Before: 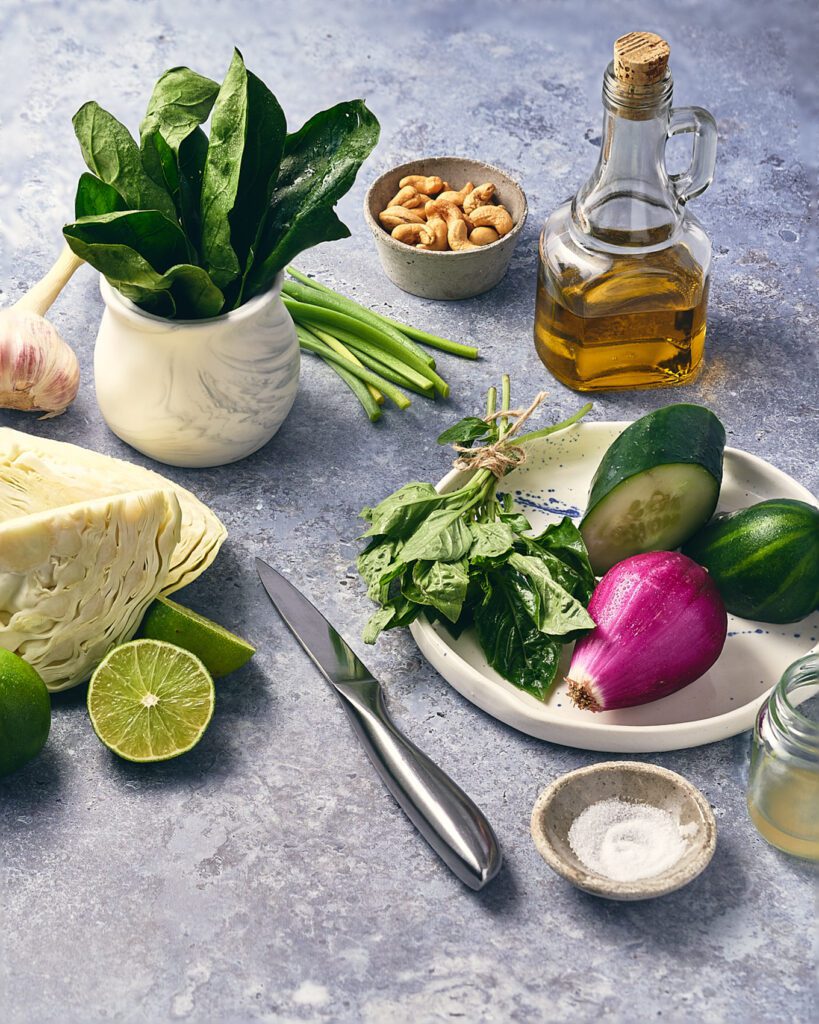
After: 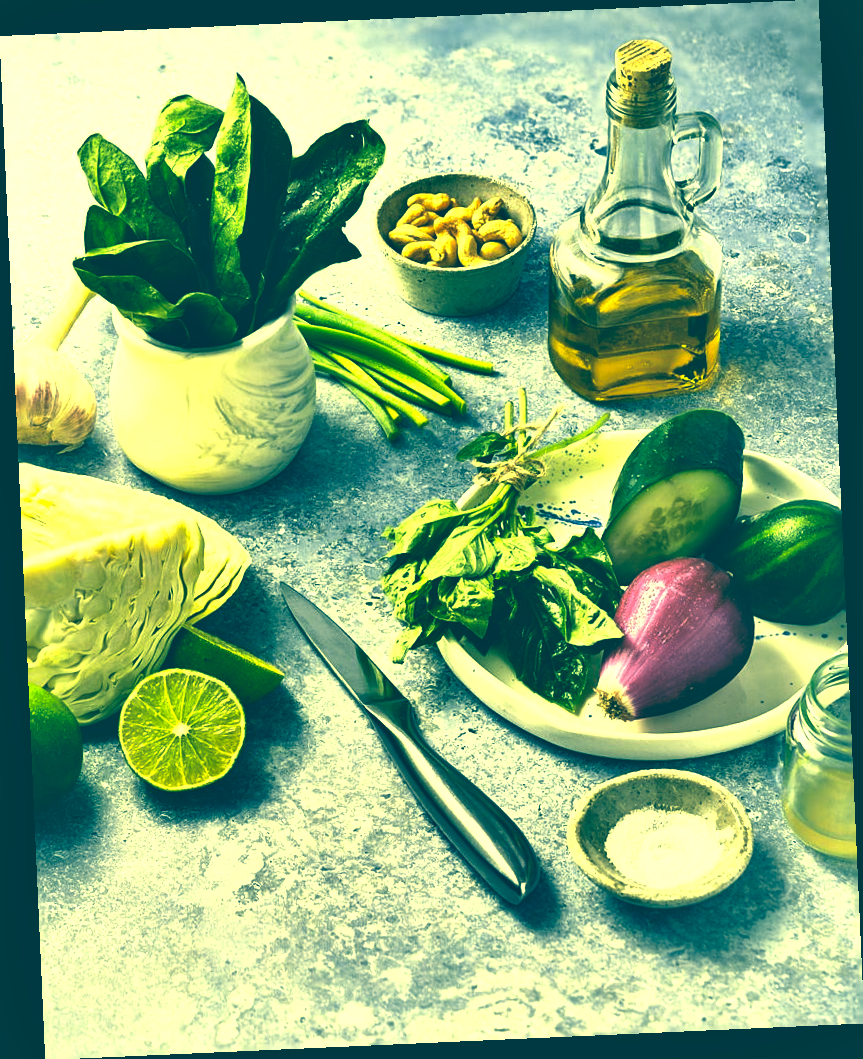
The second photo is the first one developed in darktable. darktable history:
exposure: exposure 0.935 EV, compensate highlight preservation false
shadows and highlights: shadows 53, soften with gaussian
rgb curve: curves: ch0 [(0, 0.186) (0.314, 0.284) (0.775, 0.708) (1, 1)], compensate middle gray true, preserve colors none
color balance: input saturation 80.07%
local contrast: mode bilateral grid, contrast 20, coarseness 50, detail 130%, midtone range 0.2
color correction: highlights a* -15.58, highlights b* 40, shadows a* -40, shadows b* -26.18
rotate and perspective: rotation -2.56°, automatic cropping off
